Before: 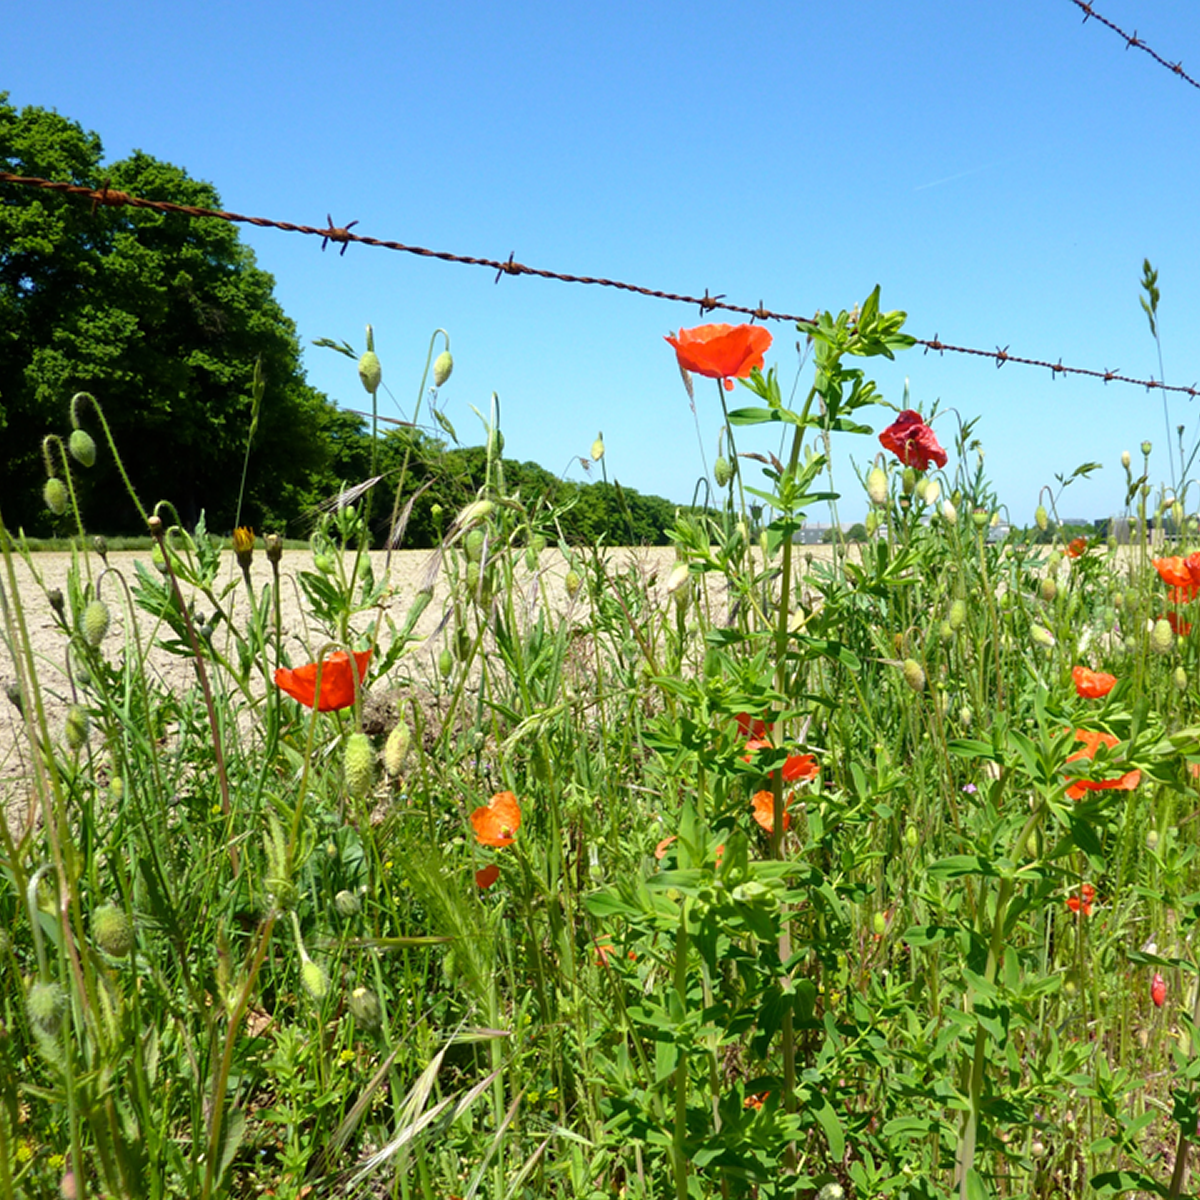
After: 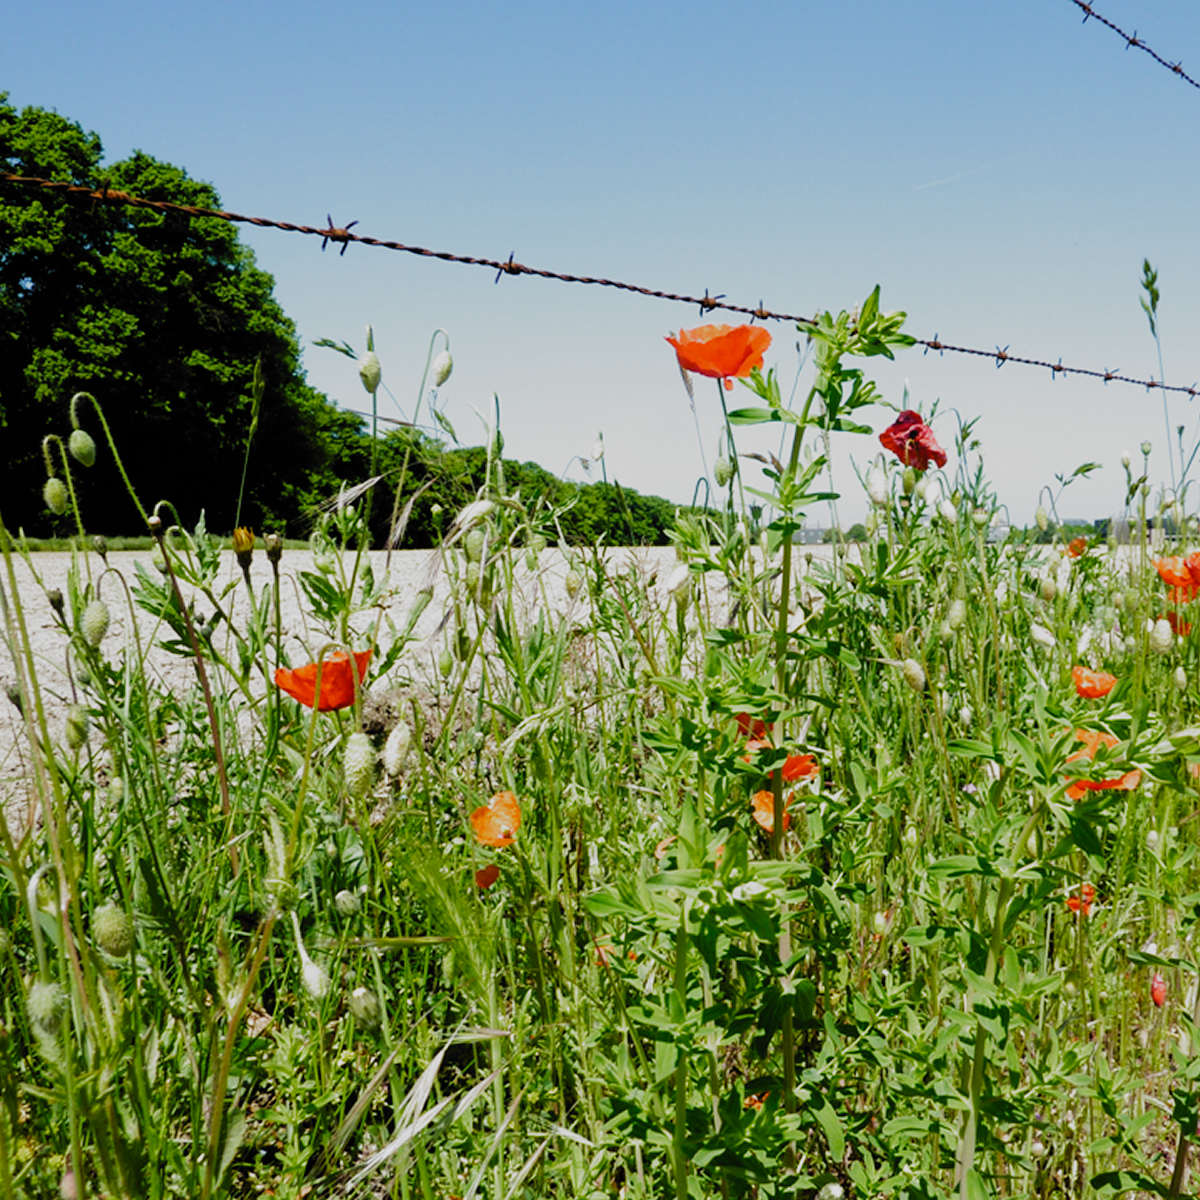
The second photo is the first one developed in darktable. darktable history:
filmic rgb: black relative exposure -7.65 EV, white relative exposure 3.99 EV, hardness 4.02, contrast 1.098, highlights saturation mix -31.19%, add noise in highlights 0, preserve chrominance no, color science v3 (2019), use custom middle-gray values true, contrast in highlights soft
